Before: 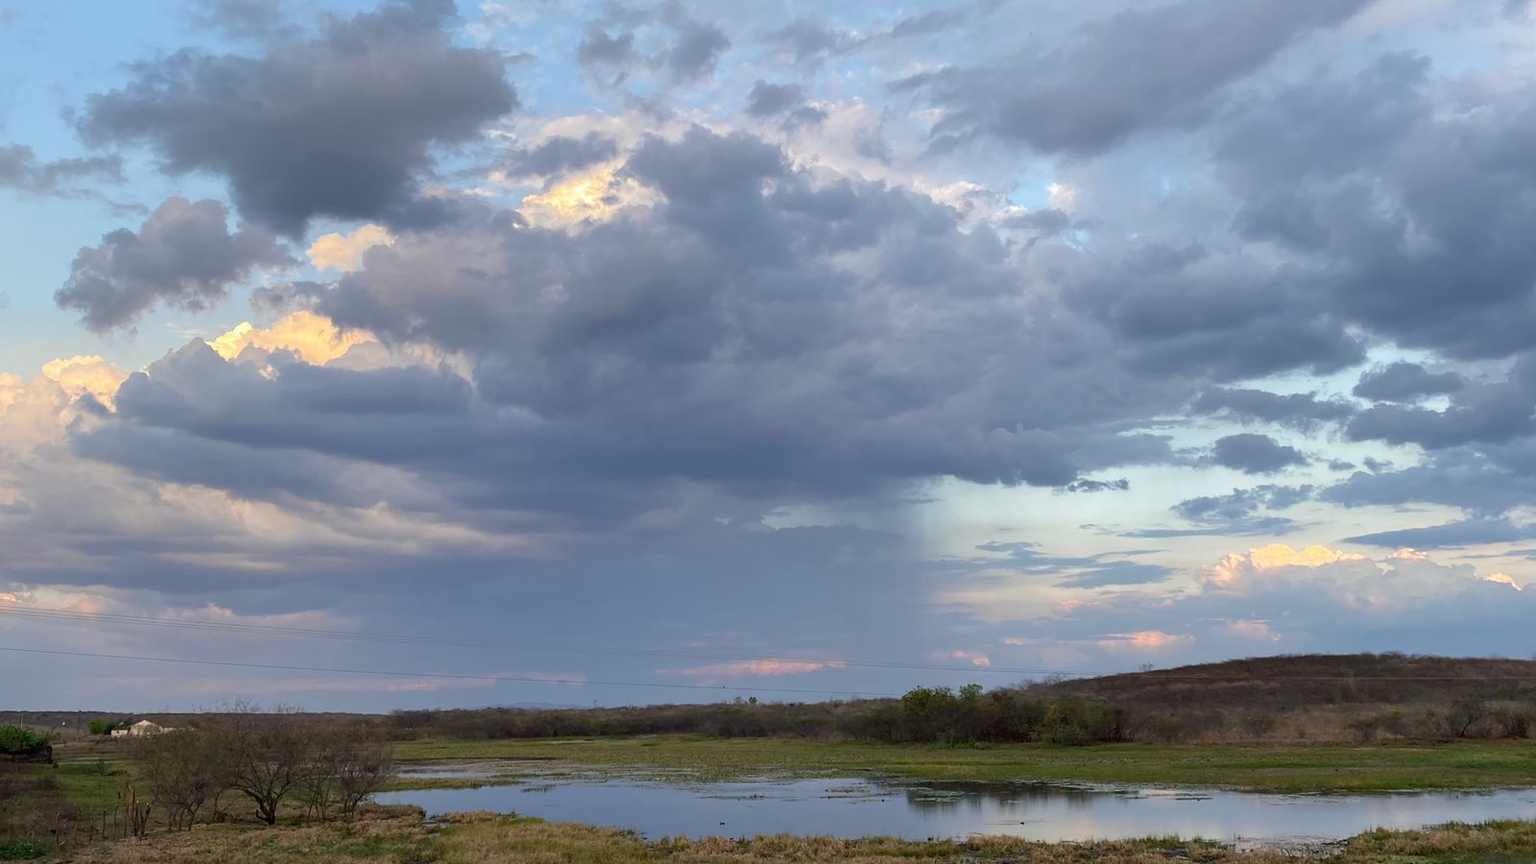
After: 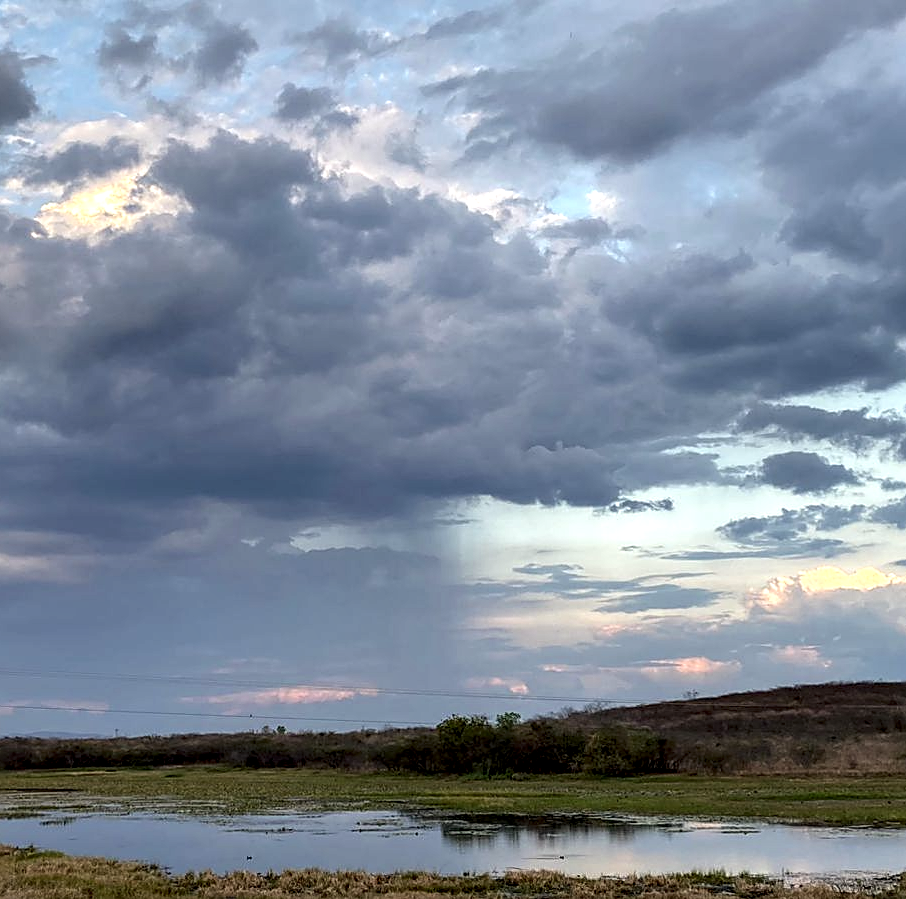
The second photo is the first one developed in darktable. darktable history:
crop: left 31.458%, top 0%, right 11.876%
sharpen: on, module defaults
white balance: red 1.009, blue 0.985
local contrast: highlights 20%, shadows 70%, detail 170%
